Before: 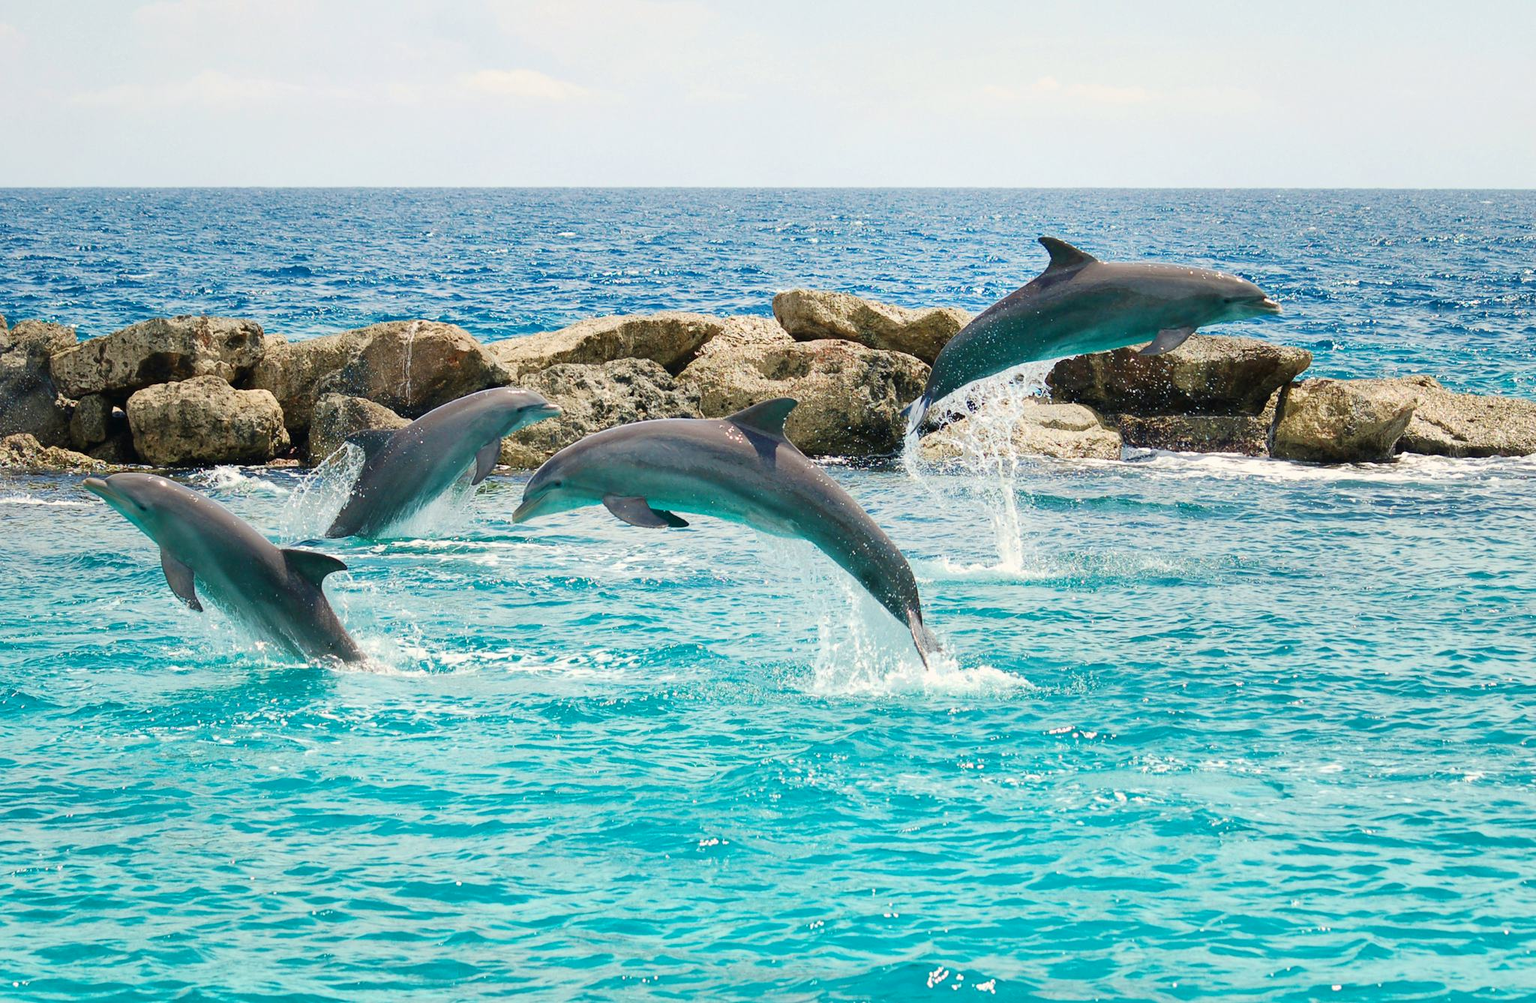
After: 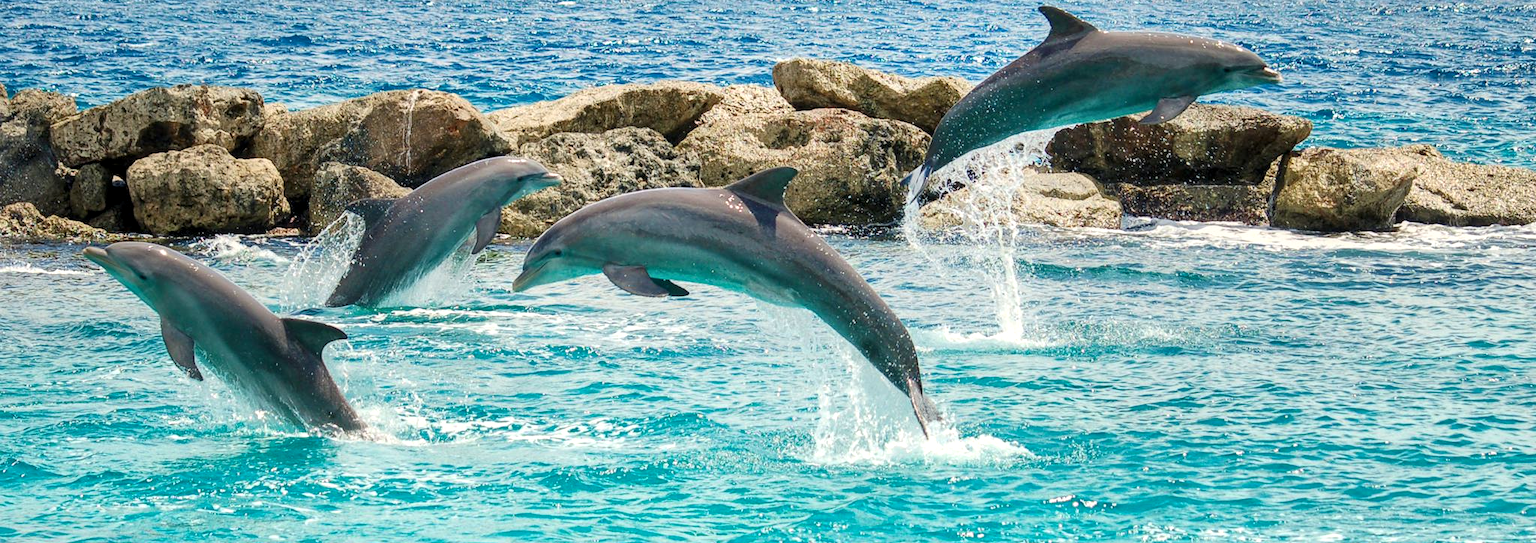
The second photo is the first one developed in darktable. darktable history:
exposure: exposure 0.075 EV, compensate highlight preservation false
local contrast: on, module defaults
crop and rotate: top 23.054%, bottom 22.792%
levels: levels [0.016, 0.5, 0.996]
